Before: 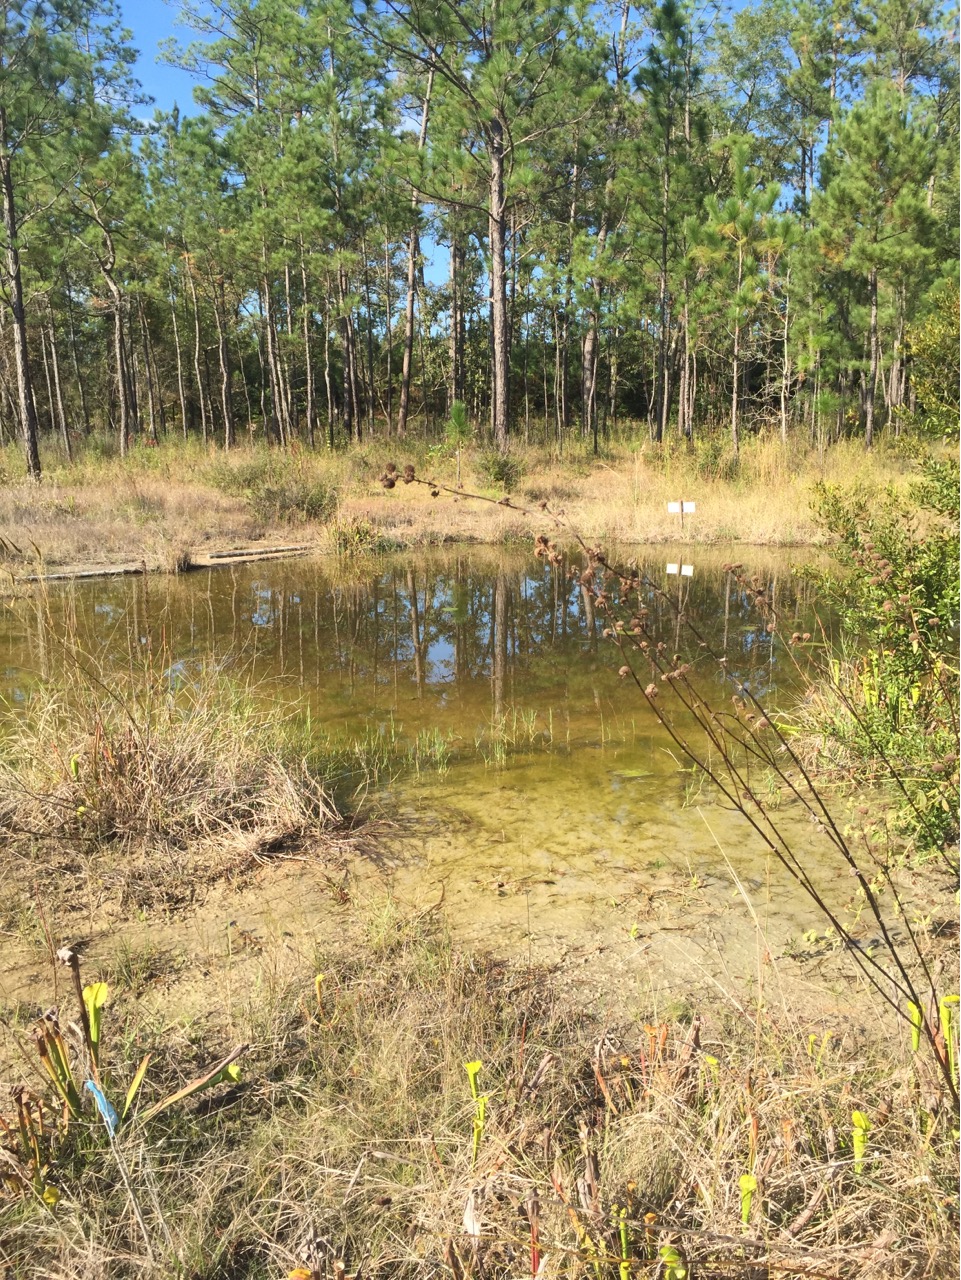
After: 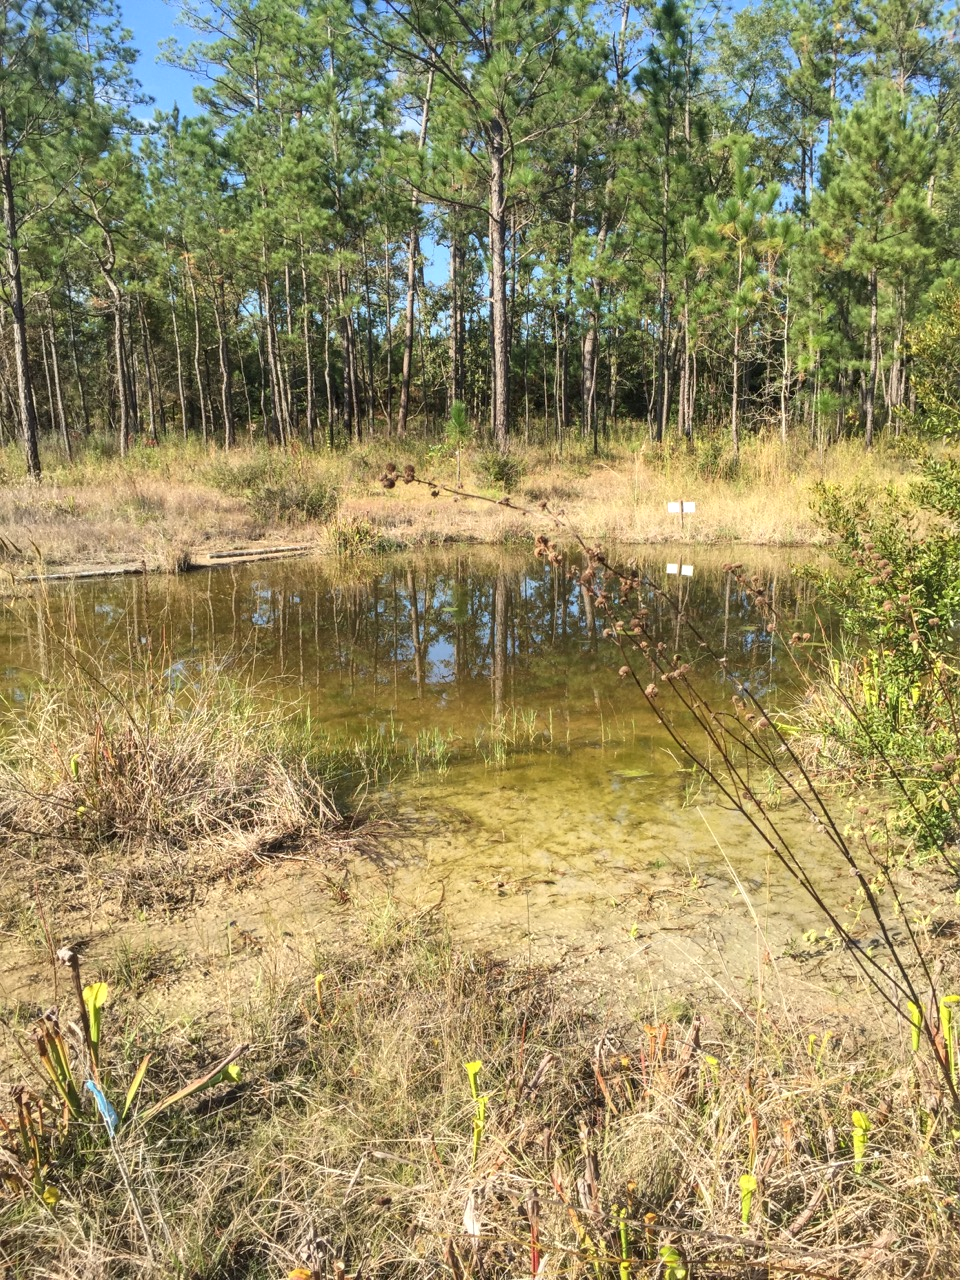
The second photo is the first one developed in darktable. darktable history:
local contrast: on, module defaults
color balance: mode lift, gamma, gain (sRGB)
white balance: emerald 1
